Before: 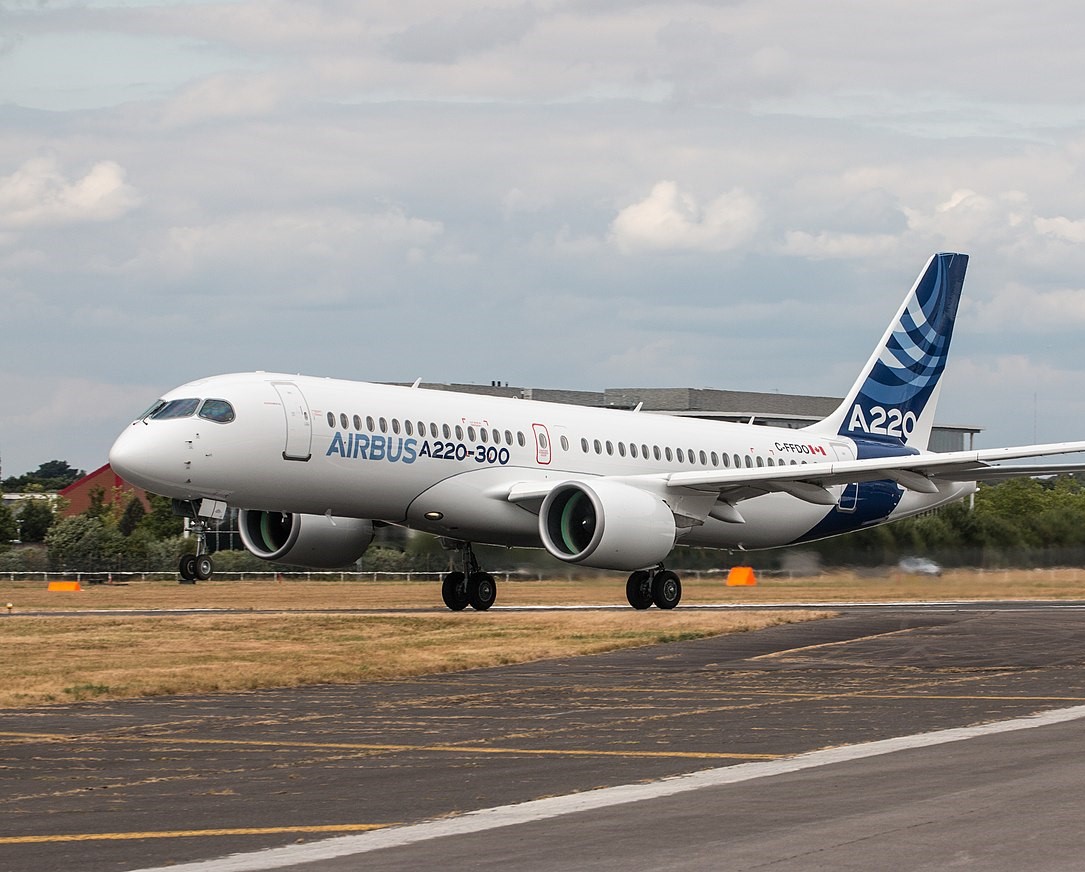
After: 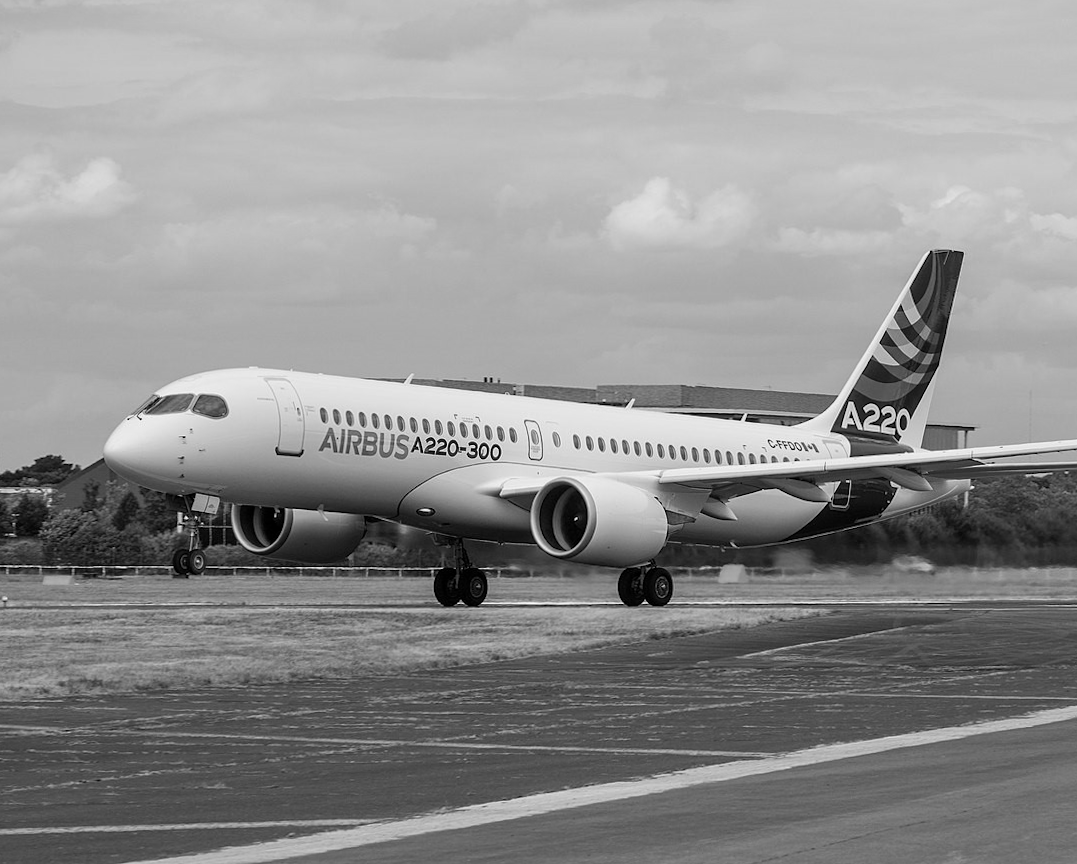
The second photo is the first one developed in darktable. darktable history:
exposure: black level correction 0.001, exposure 0.014 EV, compensate highlight preservation false
rotate and perspective: rotation 0.192°, lens shift (horizontal) -0.015, crop left 0.005, crop right 0.996, crop top 0.006, crop bottom 0.99
monochrome: a 73.58, b 64.21
